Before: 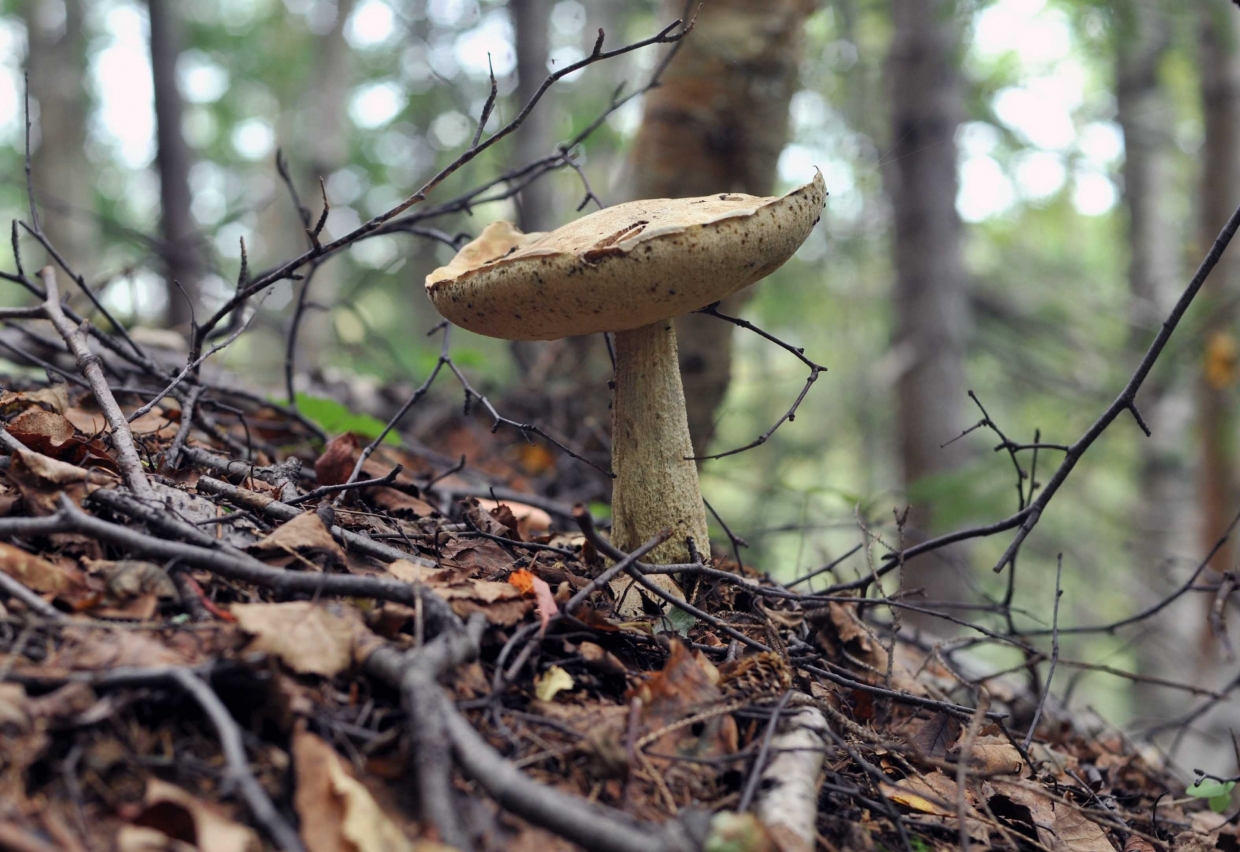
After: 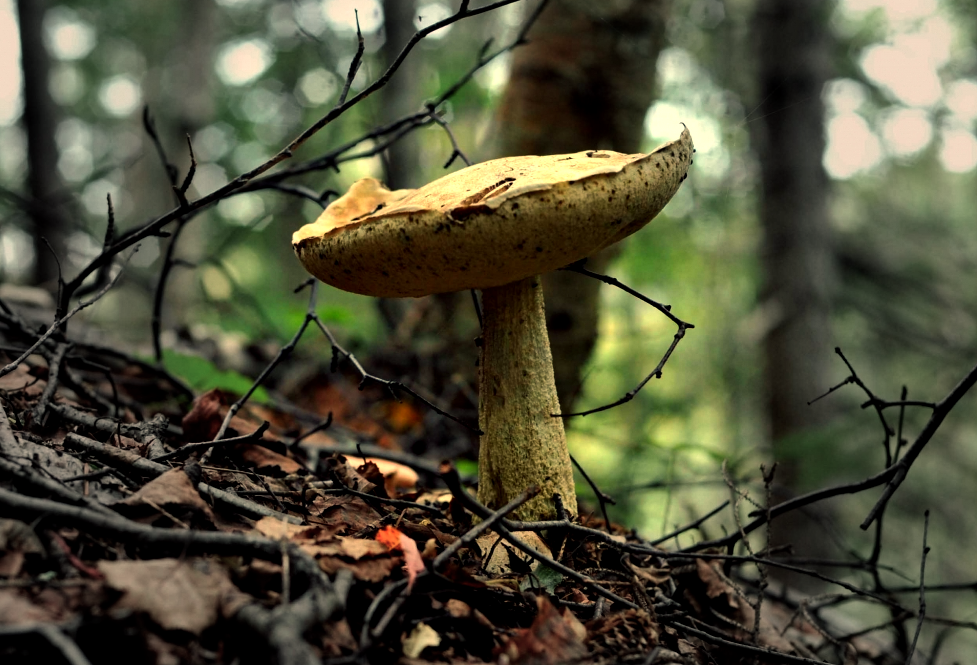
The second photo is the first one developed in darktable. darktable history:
exposure: black level correction 0.009, exposure 0.119 EV, compensate highlight preservation false
vignetting: fall-off start 40%, fall-off radius 40%
crop and rotate: left 10.77%, top 5.1%, right 10.41%, bottom 16.76%
color balance: mode lift, gamma, gain (sRGB), lift [1.014, 0.966, 0.918, 0.87], gamma [0.86, 0.734, 0.918, 0.976], gain [1.063, 1.13, 1.063, 0.86]
haze removal: compatibility mode true, adaptive false
